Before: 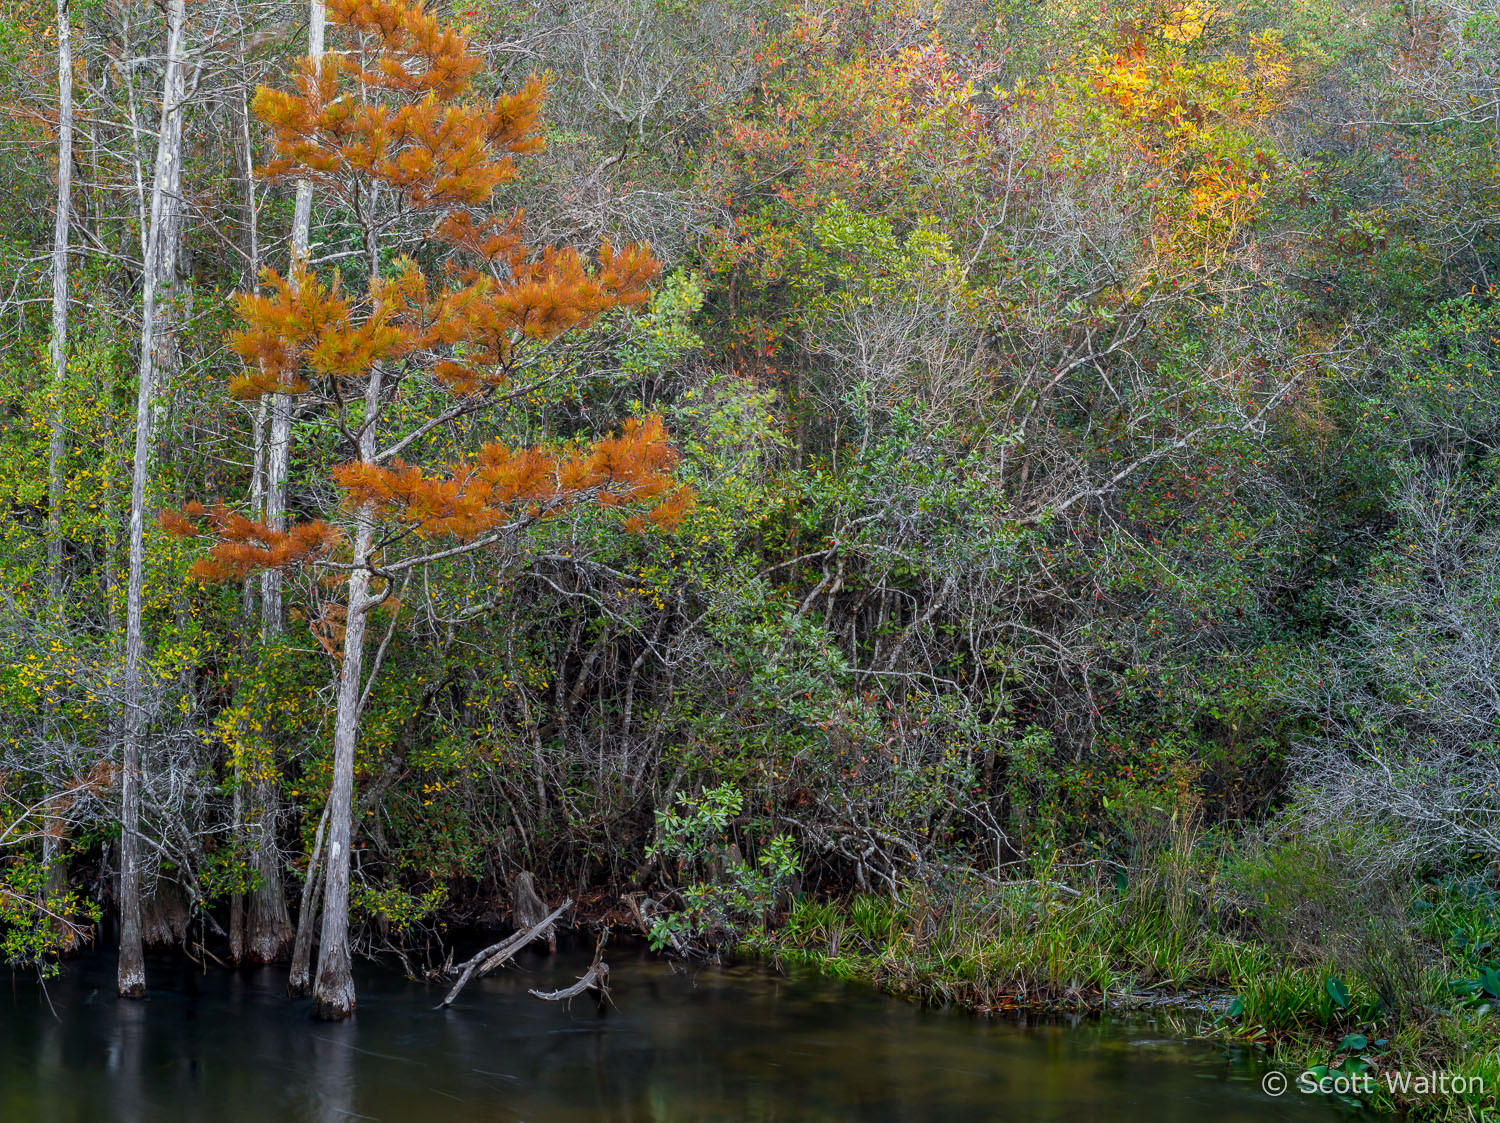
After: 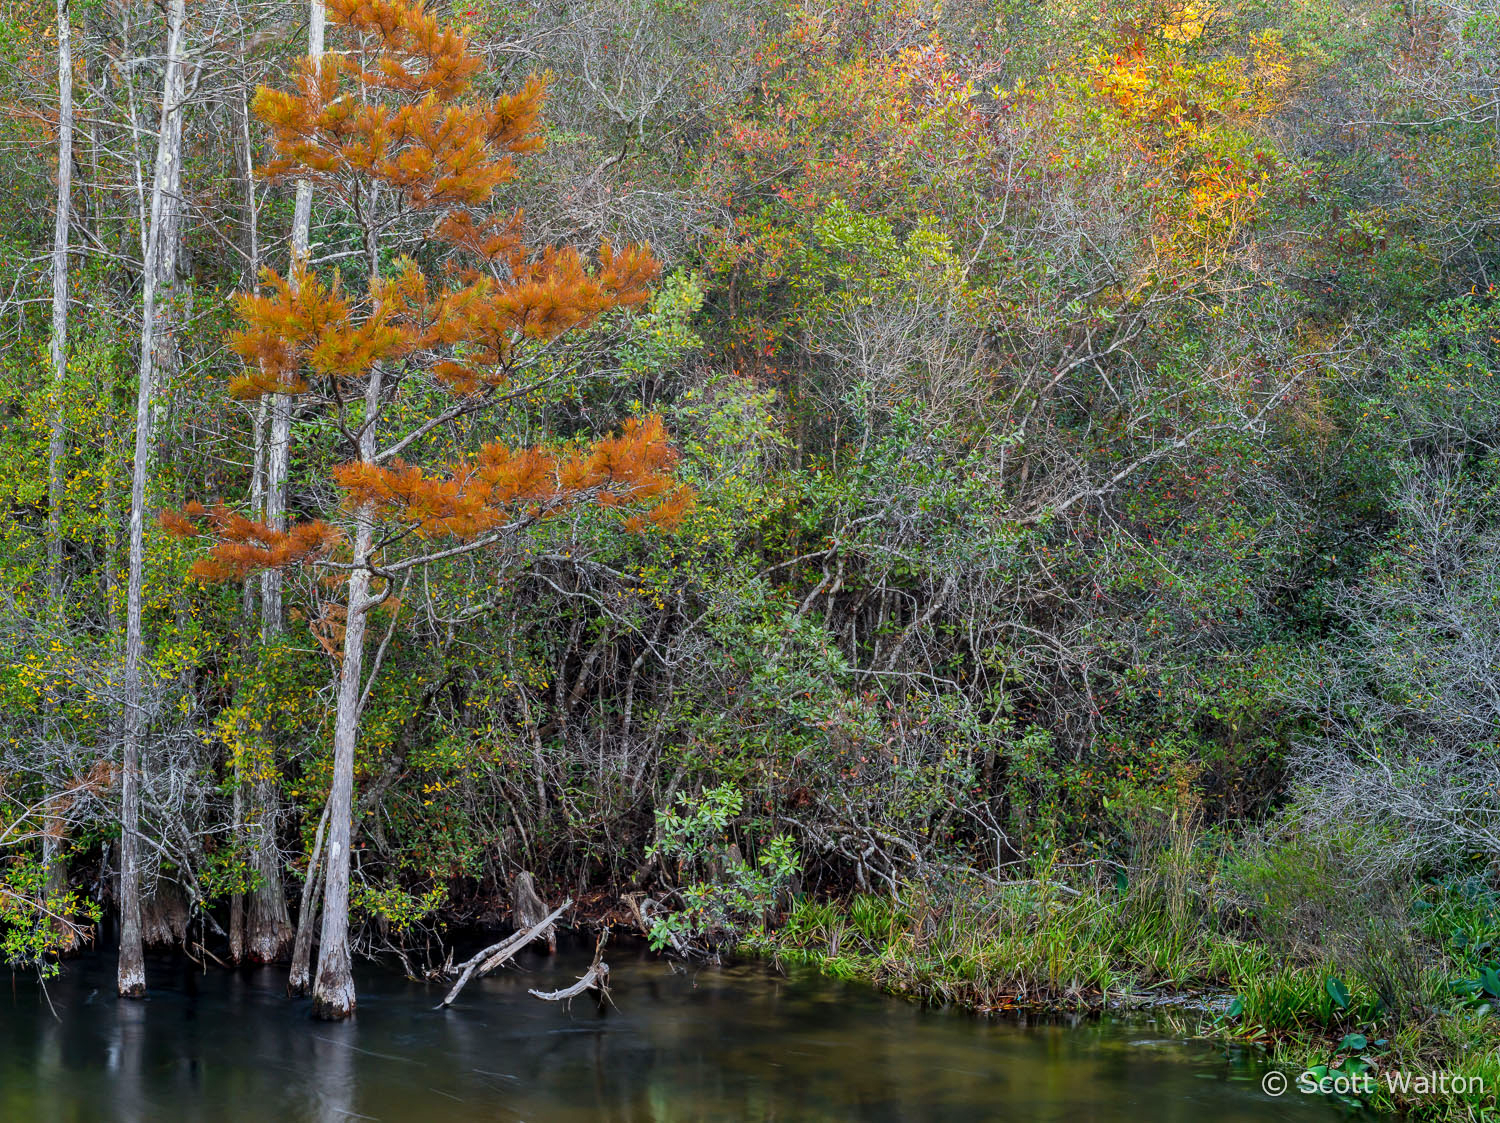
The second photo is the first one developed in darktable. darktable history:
tone equalizer: on, module defaults
shadows and highlights: shadows 49, highlights -41, soften with gaussian
